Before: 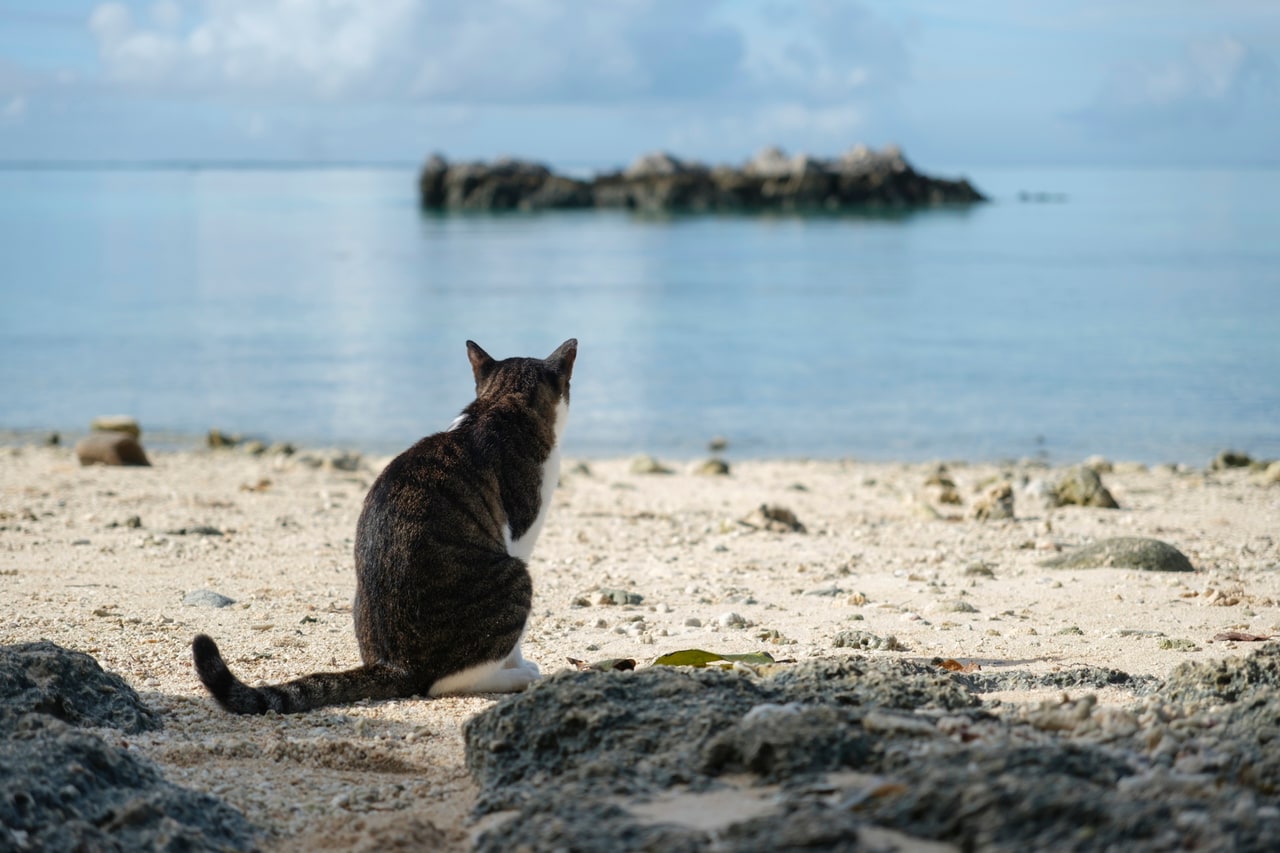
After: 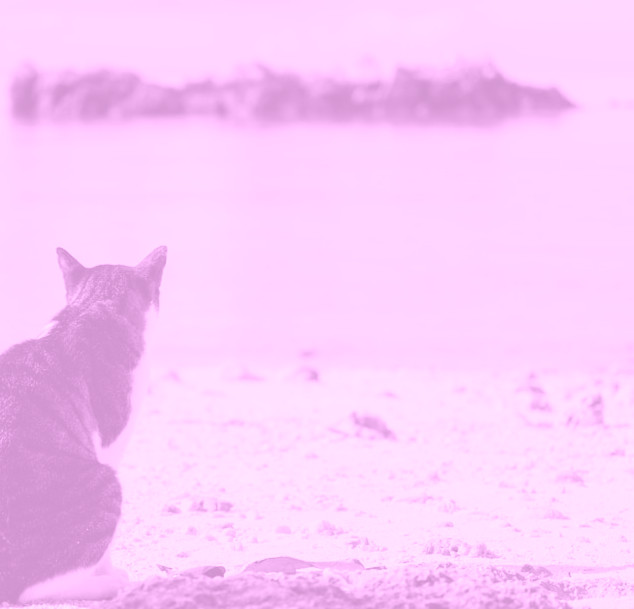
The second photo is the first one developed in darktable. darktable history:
contrast brightness saturation: contrast 0.15, brightness 0.05
colorize: hue 331.2°, saturation 75%, source mix 30.28%, lightness 70.52%, version 1
crop: left 32.075%, top 10.976%, right 18.355%, bottom 17.596%
